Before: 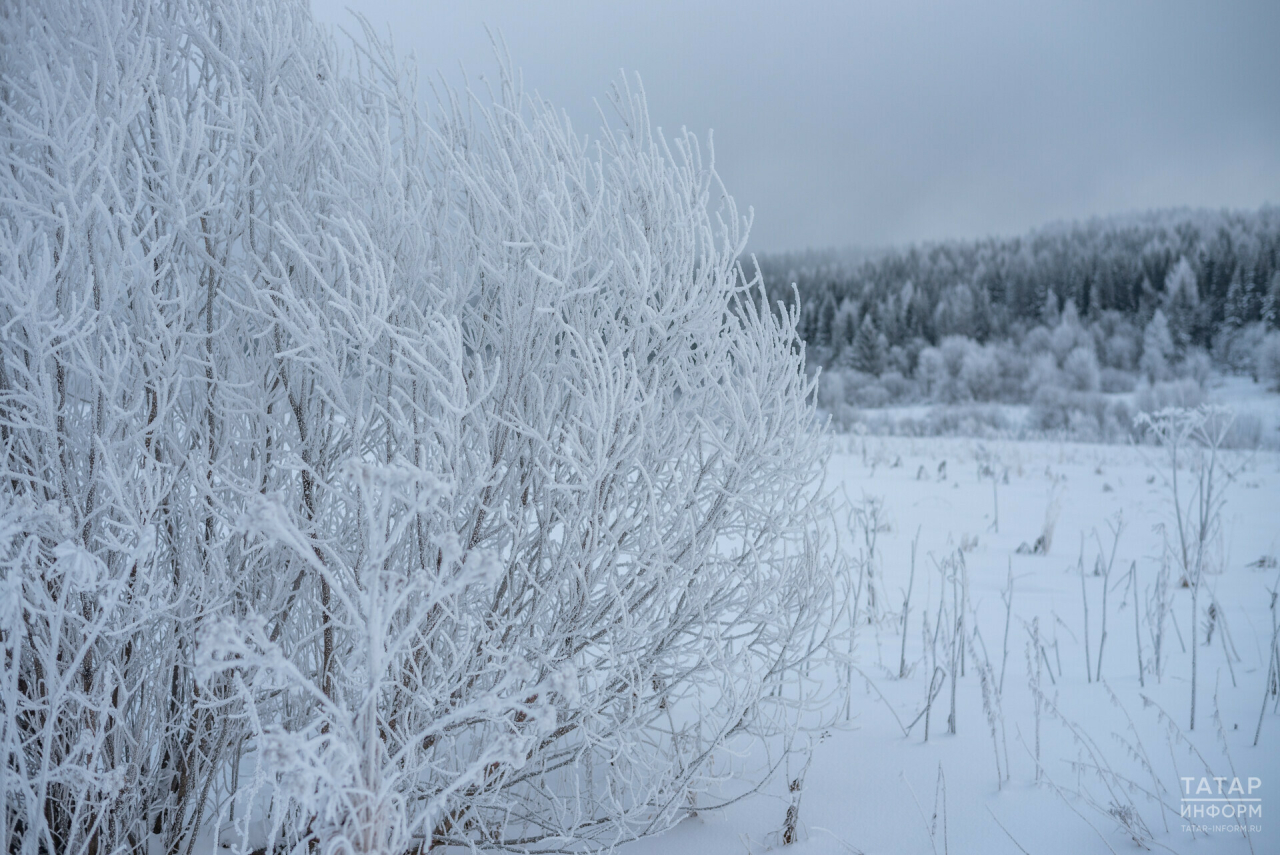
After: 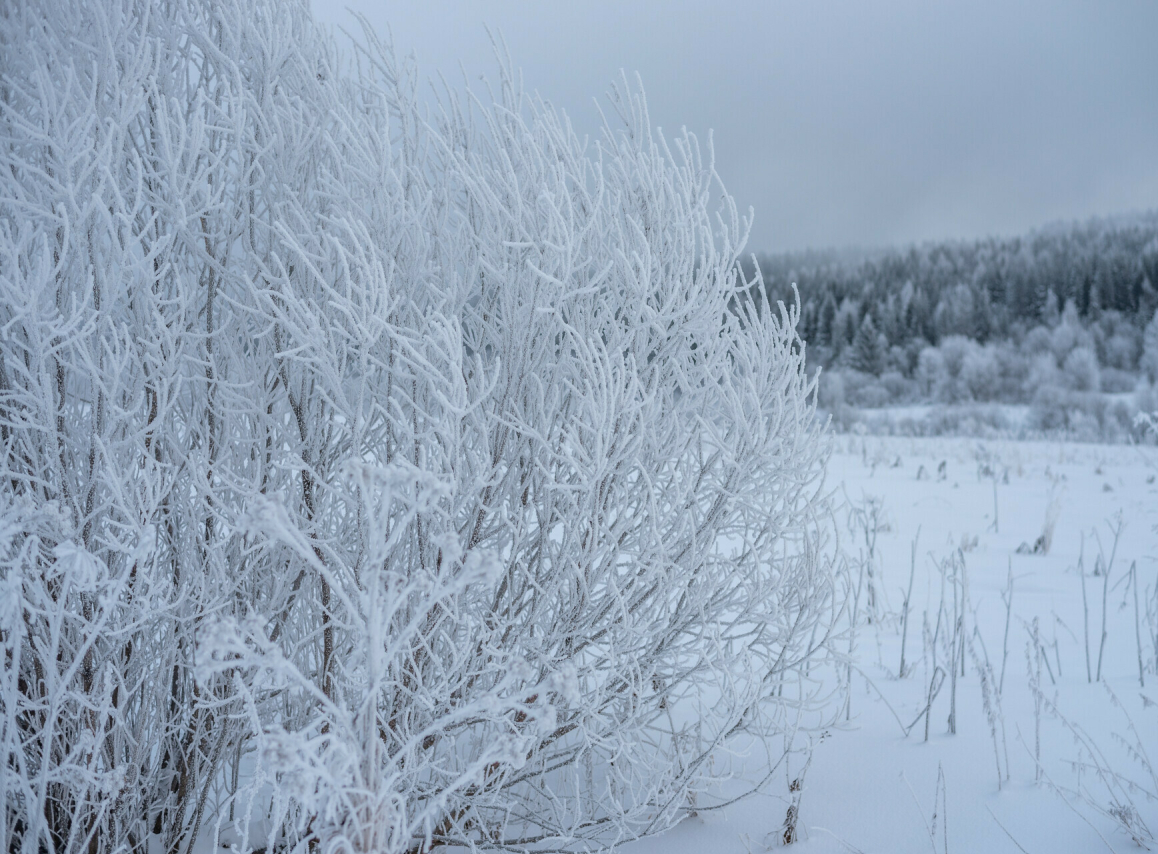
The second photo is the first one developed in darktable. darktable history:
crop: right 9.481%, bottom 0.034%
